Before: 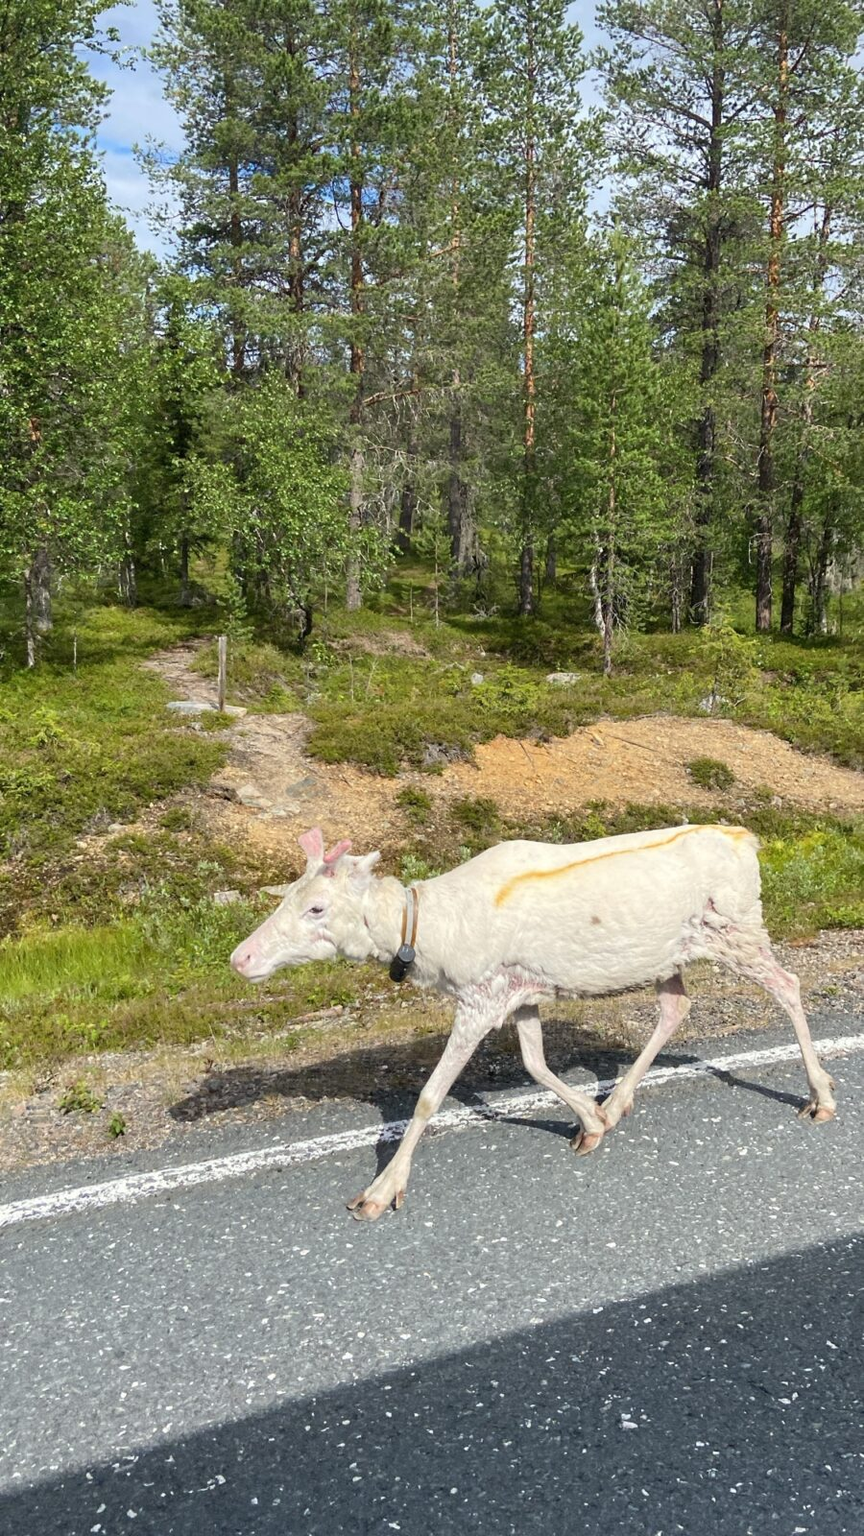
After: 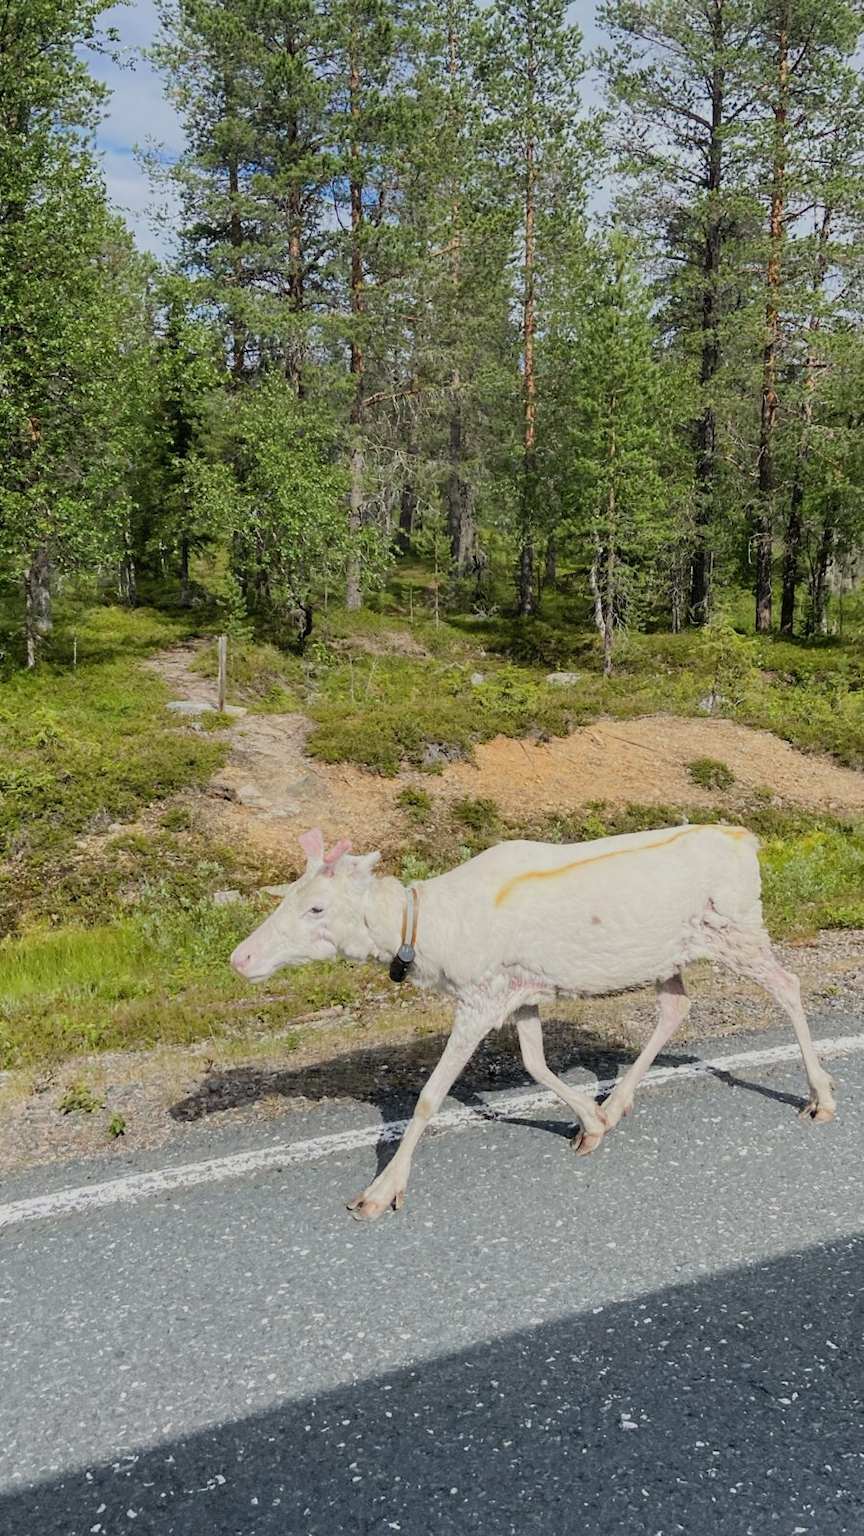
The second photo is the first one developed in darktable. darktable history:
local contrast: mode bilateral grid, contrast 99, coarseness 99, detail 91%, midtone range 0.2
filmic rgb: black relative exposure -7.65 EV, white relative exposure 4.56 EV, threshold 3.02 EV, hardness 3.61, iterations of high-quality reconstruction 0, enable highlight reconstruction true
